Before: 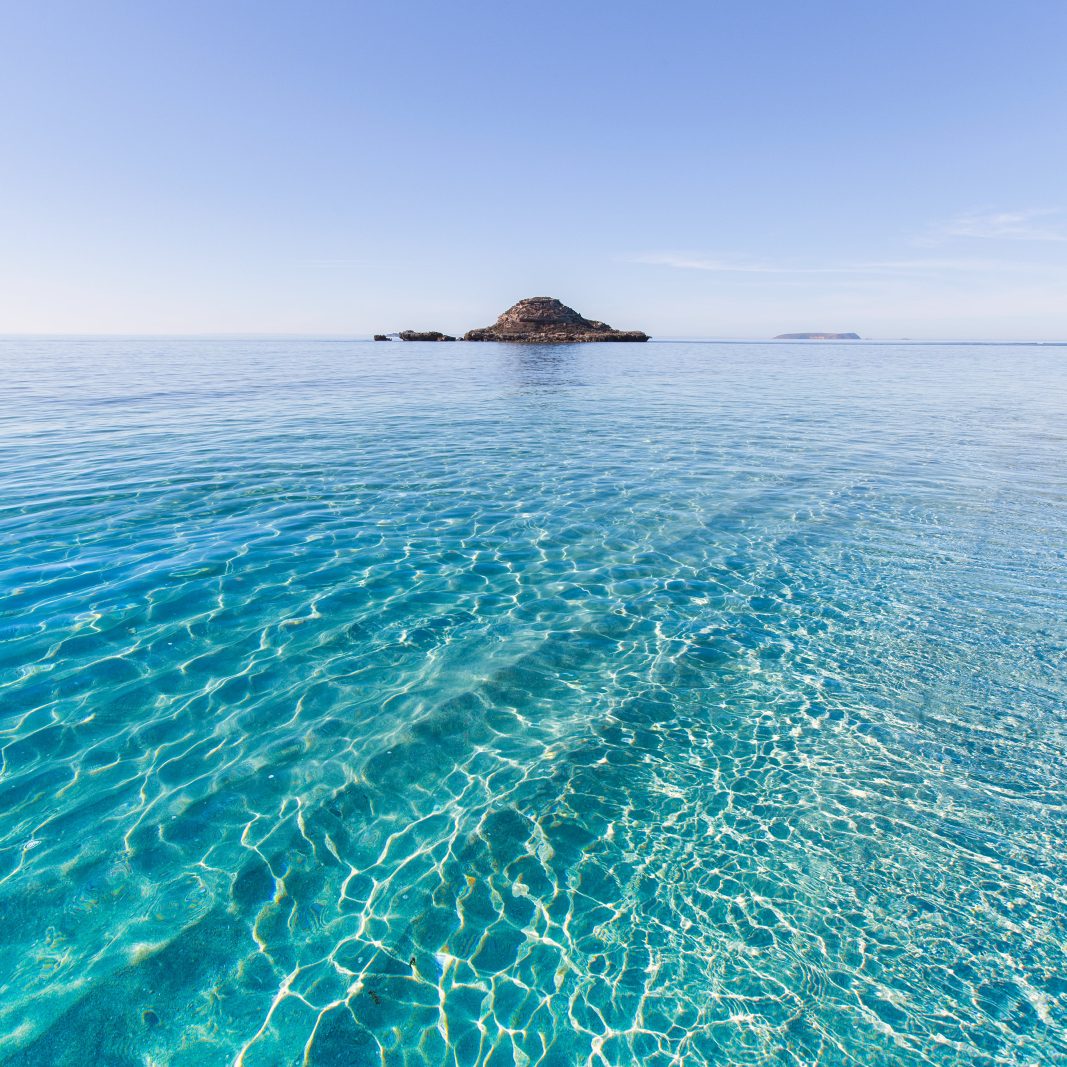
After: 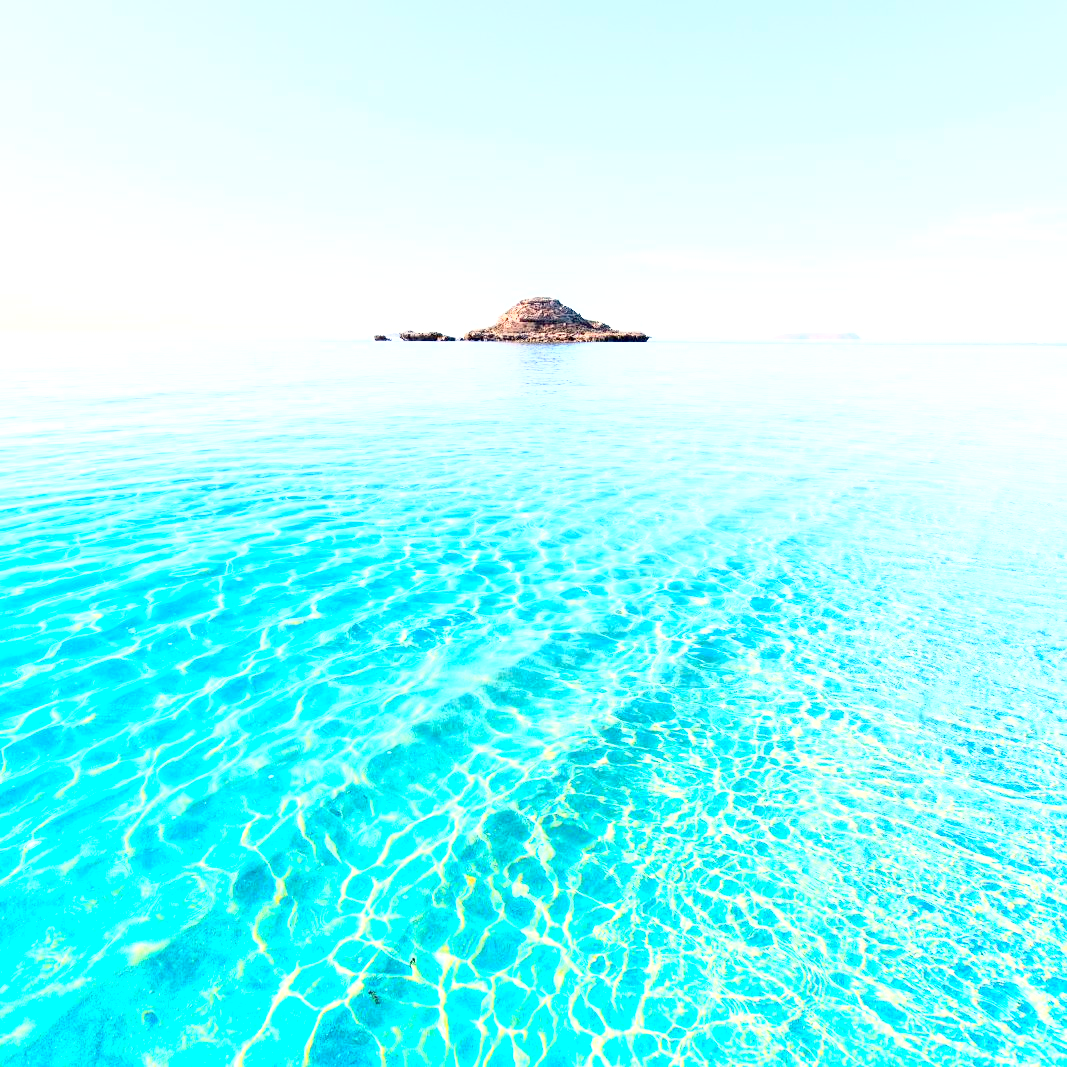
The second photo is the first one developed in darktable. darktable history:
base curve: curves: ch0 [(0, 0) (0.018, 0.026) (0.143, 0.37) (0.33, 0.731) (0.458, 0.853) (0.735, 0.965) (0.905, 0.986) (1, 1)]
exposure: black level correction 0.01, exposure 1 EV, compensate highlight preservation false
white balance: red 1.045, blue 0.932
